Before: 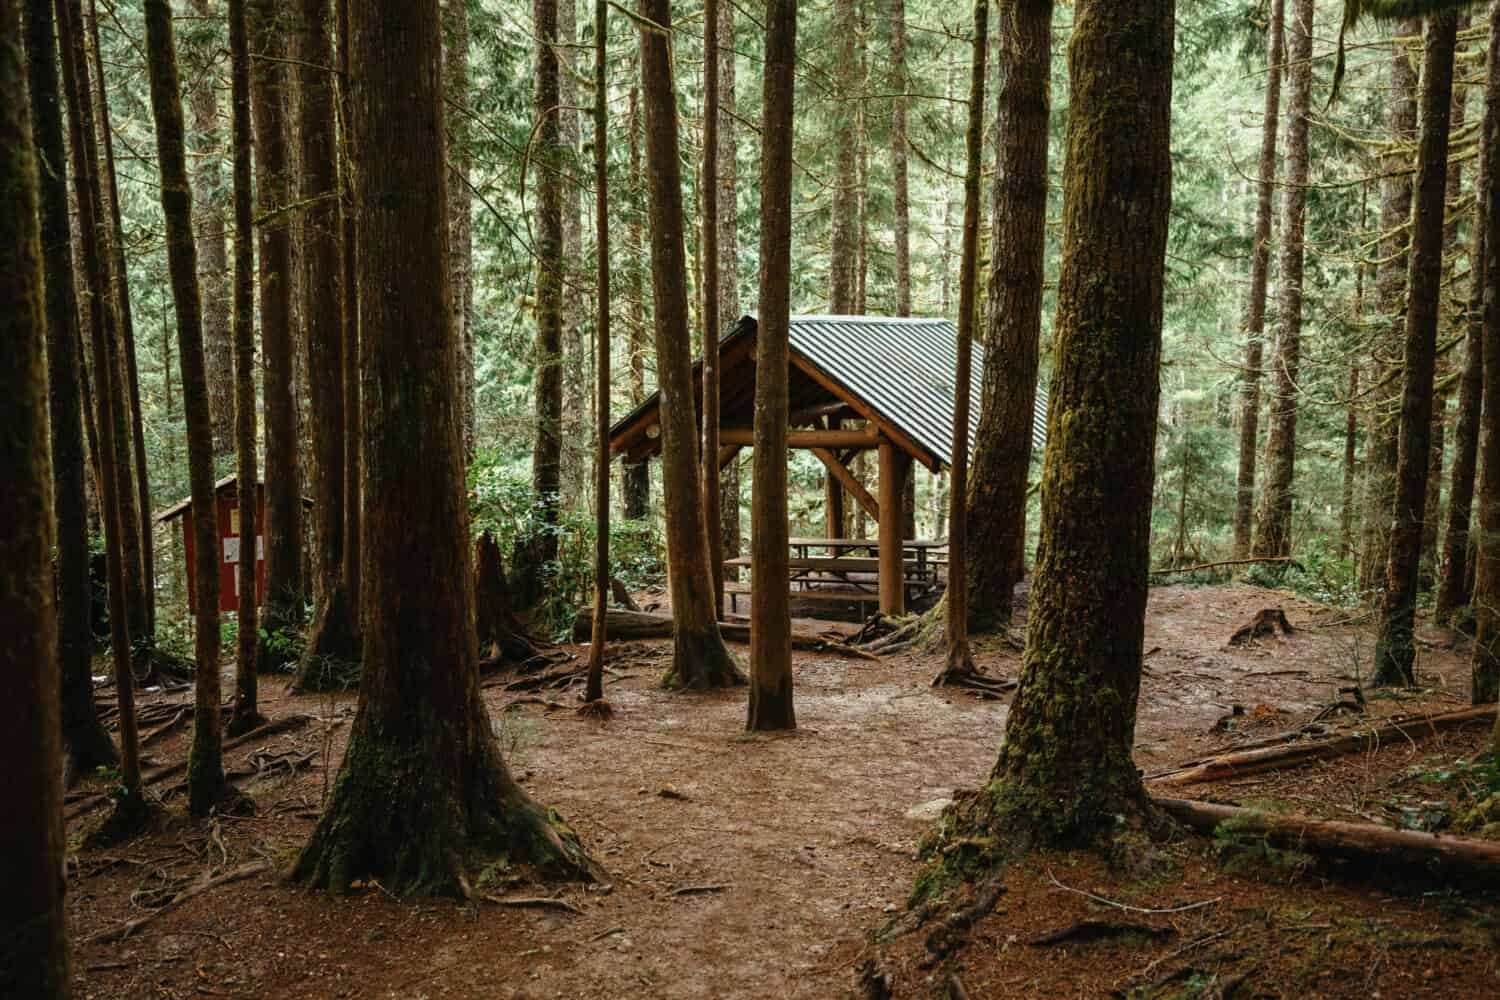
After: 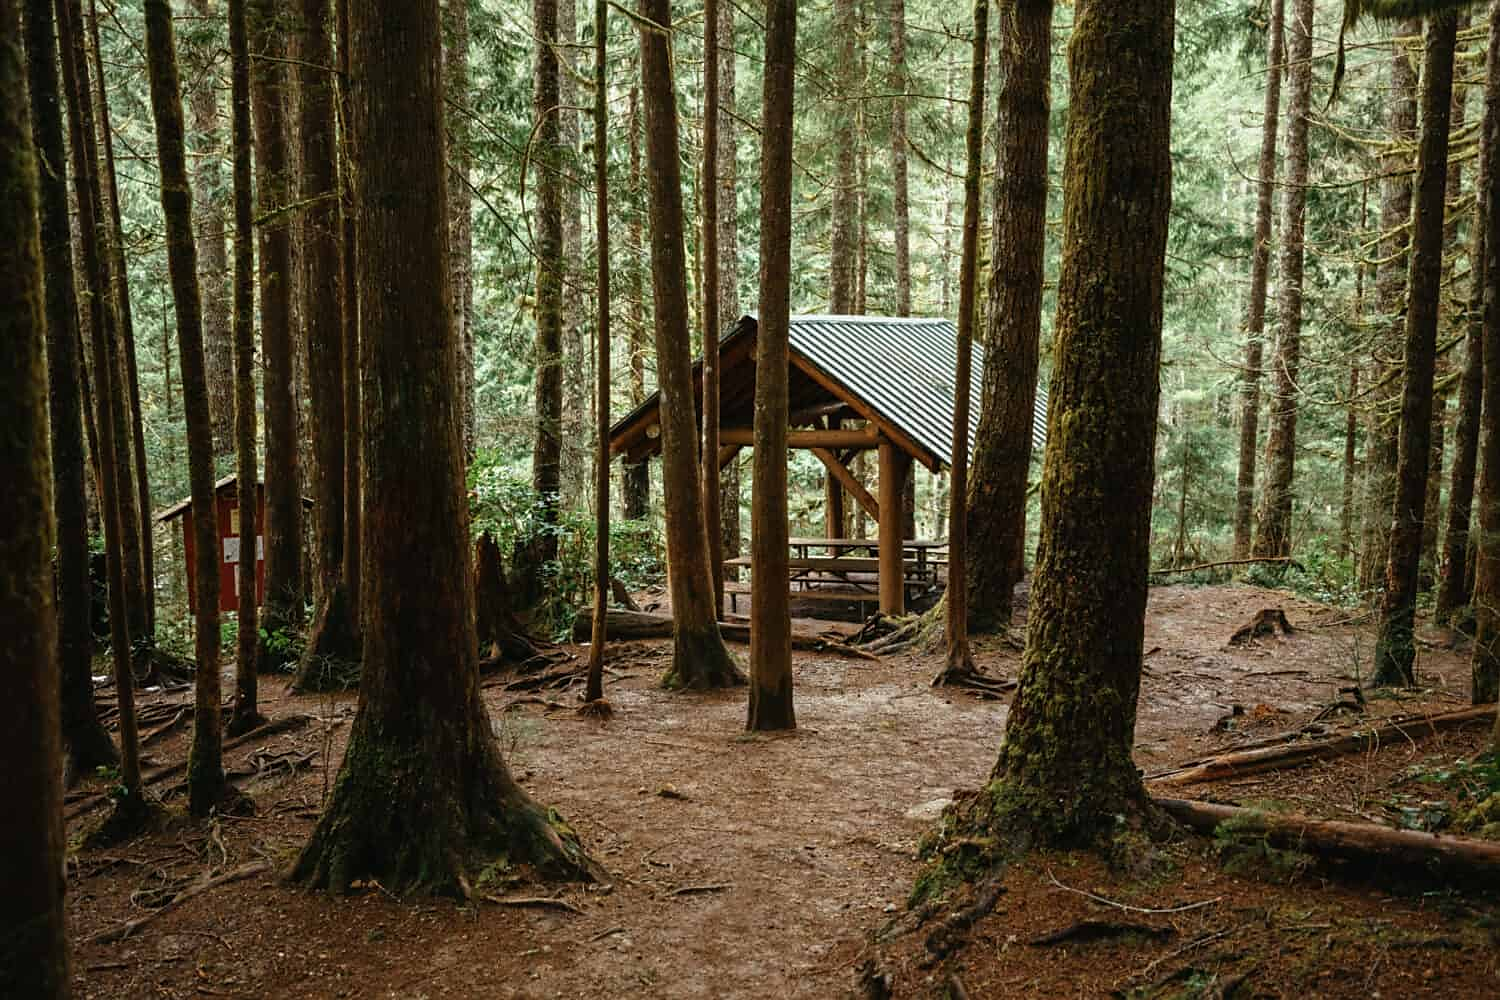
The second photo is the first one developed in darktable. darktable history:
sharpen: radius 1.514, amount 0.359, threshold 1.153
